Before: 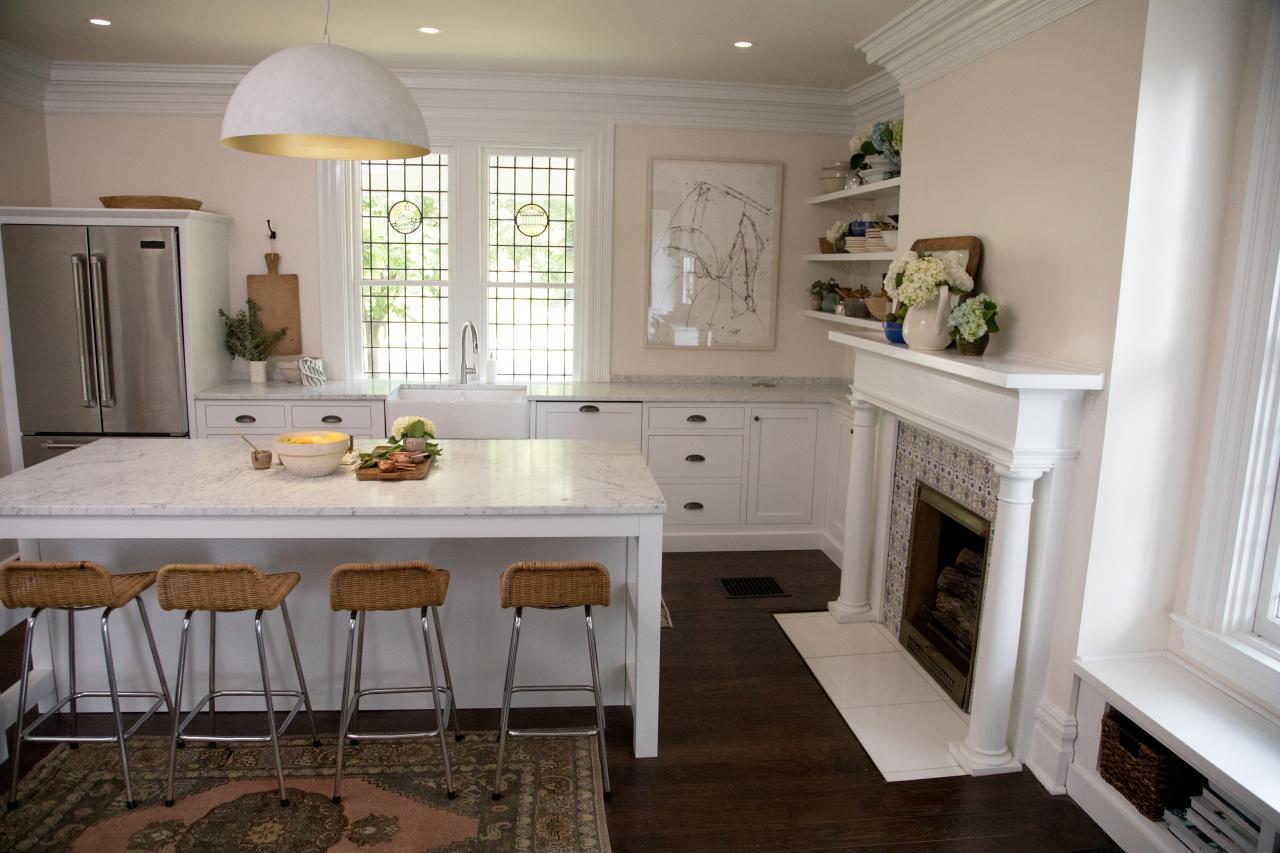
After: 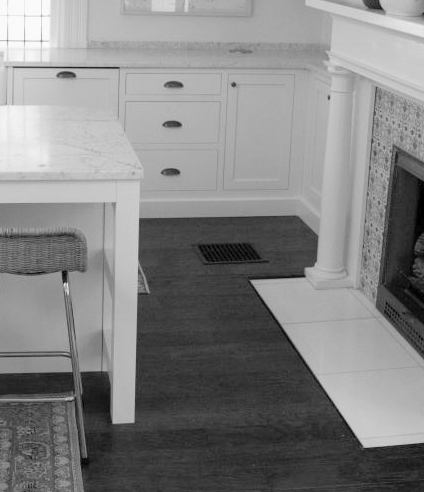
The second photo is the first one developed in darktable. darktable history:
monochrome: a 30.25, b 92.03
crop: left 40.878%, top 39.176%, right 25.993%, bottom 3.081%
levels: levels [0, 0.397, 0.955]
